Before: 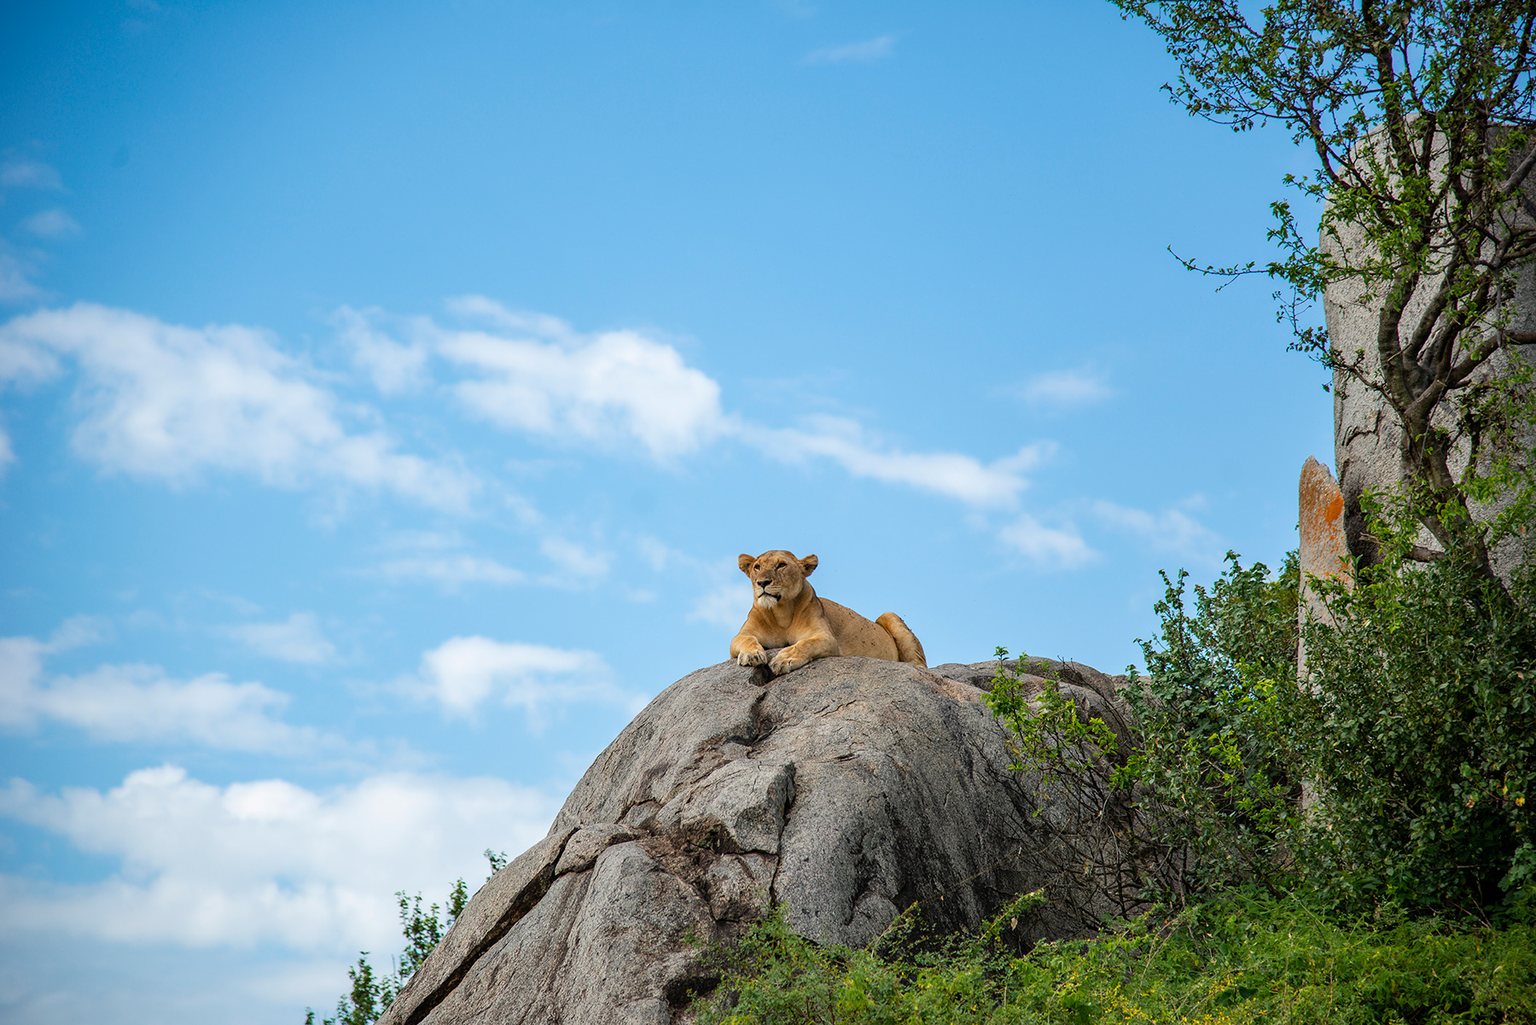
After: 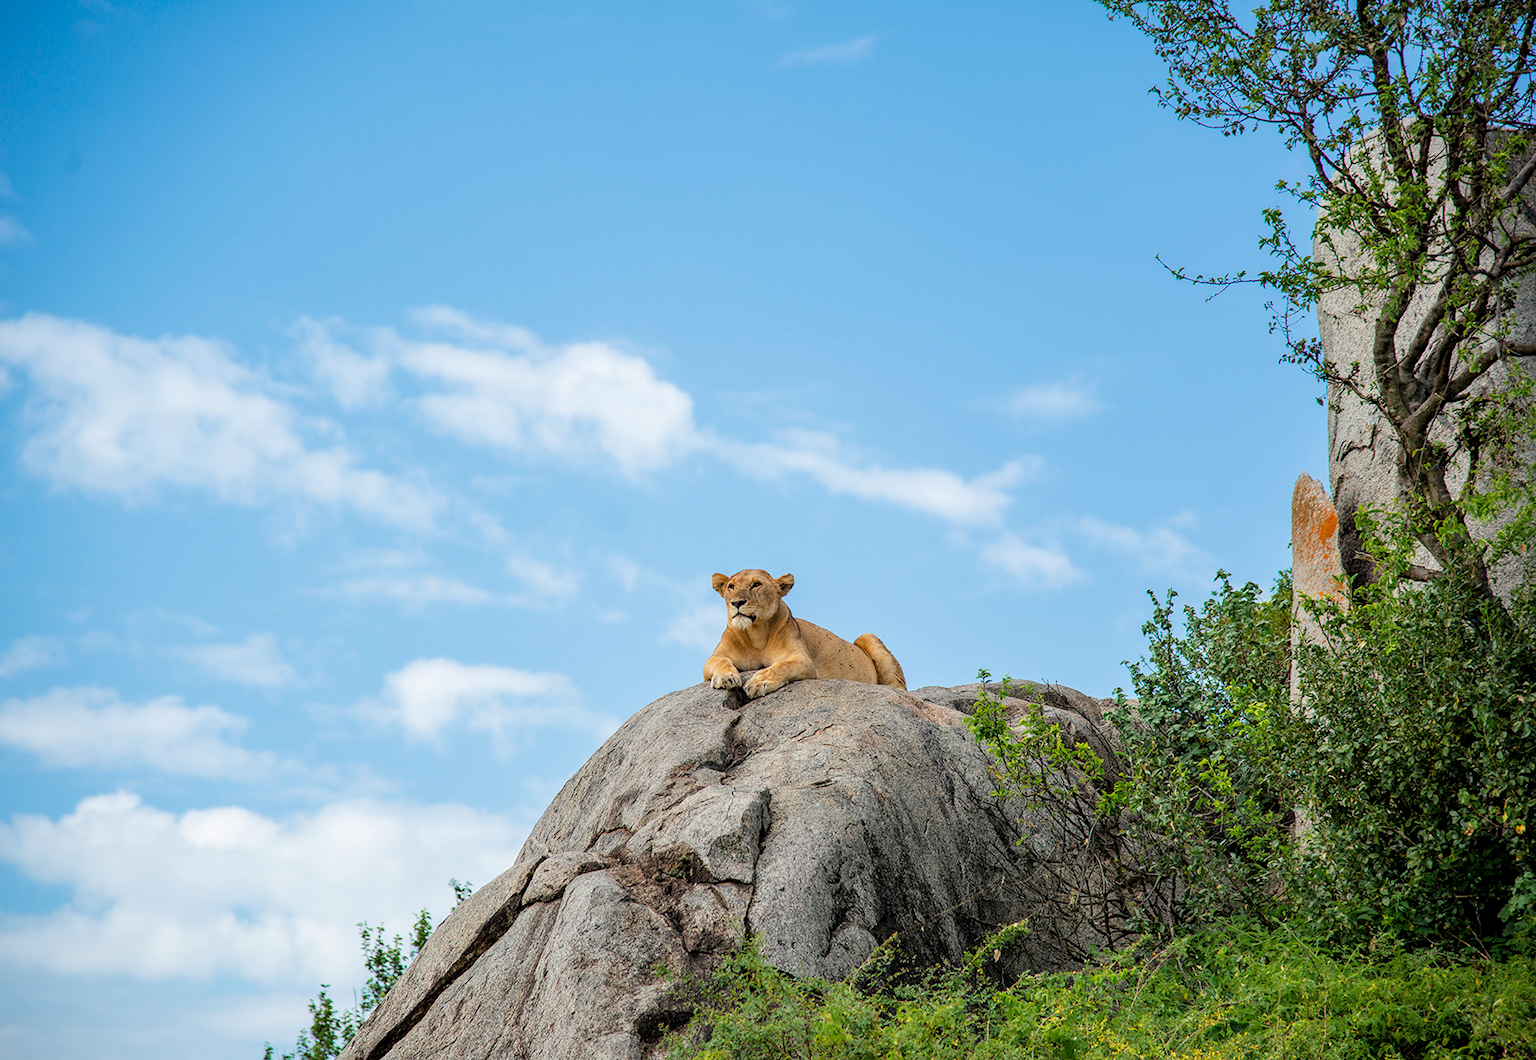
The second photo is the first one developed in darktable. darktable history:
exposure: black level correction 0, exposure 0.587 EV, compensate exposure bias true, compensate highlight preservation false
local contrast: highlights 102%, shadows 102%, detail 119%, midtone range 0.2
crop and rotate: left 3.279%
filmic rgb: black relative exposure -16 EV, white relative exposure 4.06 EV, target black luminance 0%, hardness 7.65, latitude 73.09%, contrast 0.898, highlights saturation mix 10.48%, shadows ↔ highlights balance -0.384%, add noise in highlights 0.002, preserve chrominance max RGB, color science v3 (2019), use custom middle-gray values true, contrast in highlights soft
